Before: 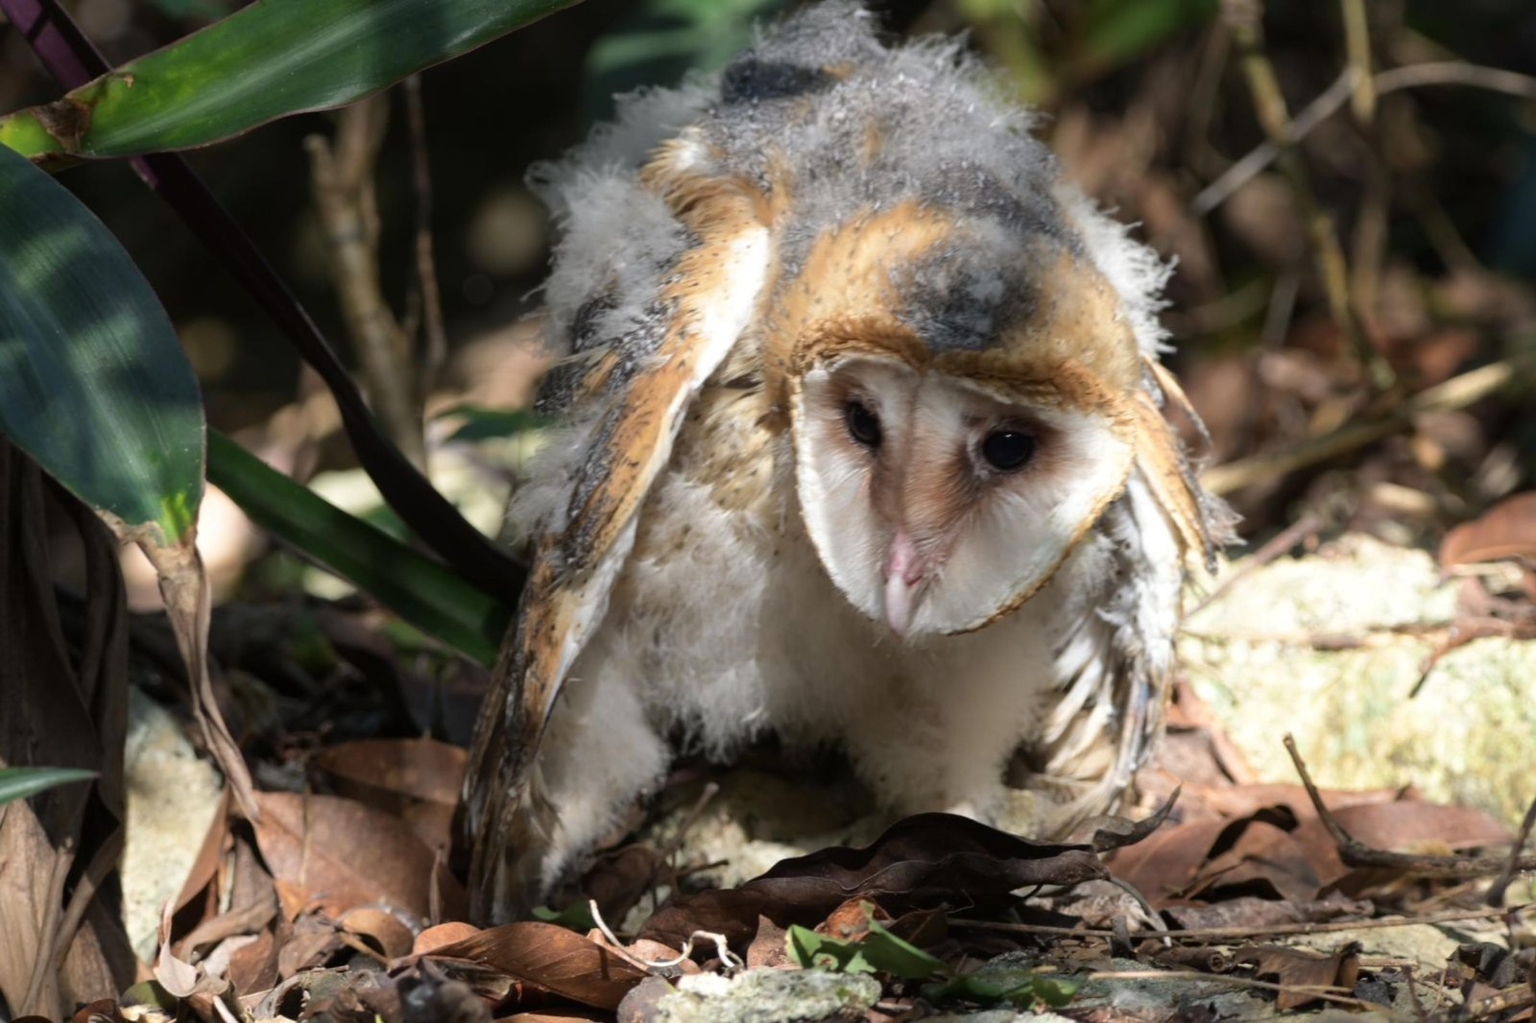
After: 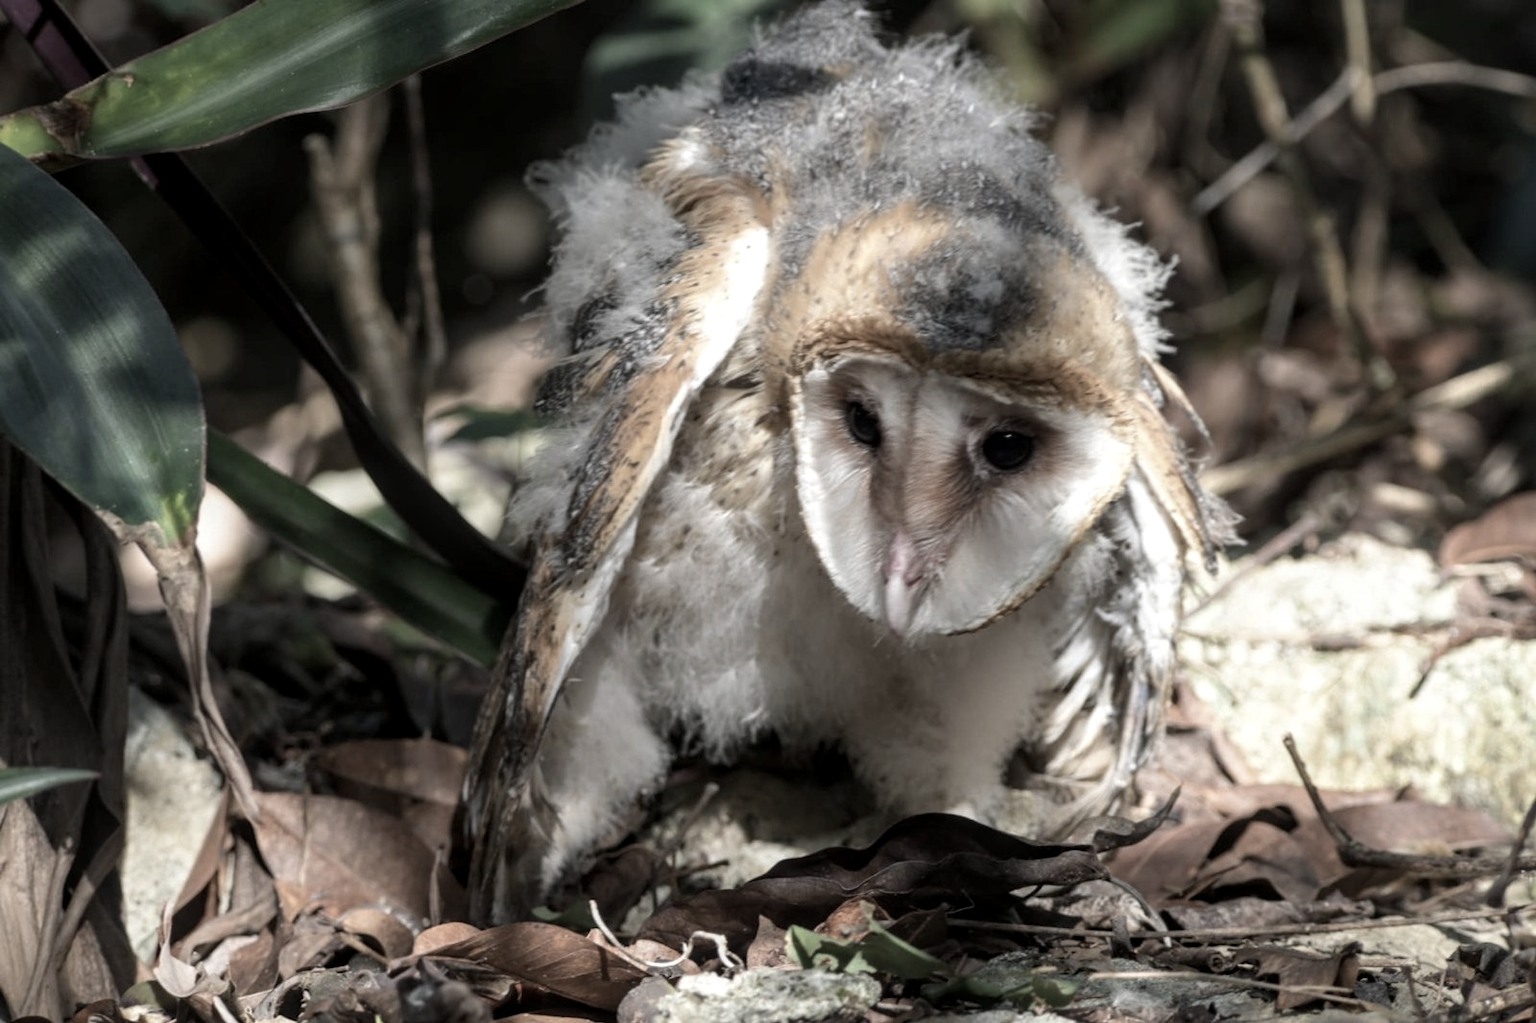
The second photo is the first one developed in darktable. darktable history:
local contrast: on, module defaults
color correction: saturation 0.5
